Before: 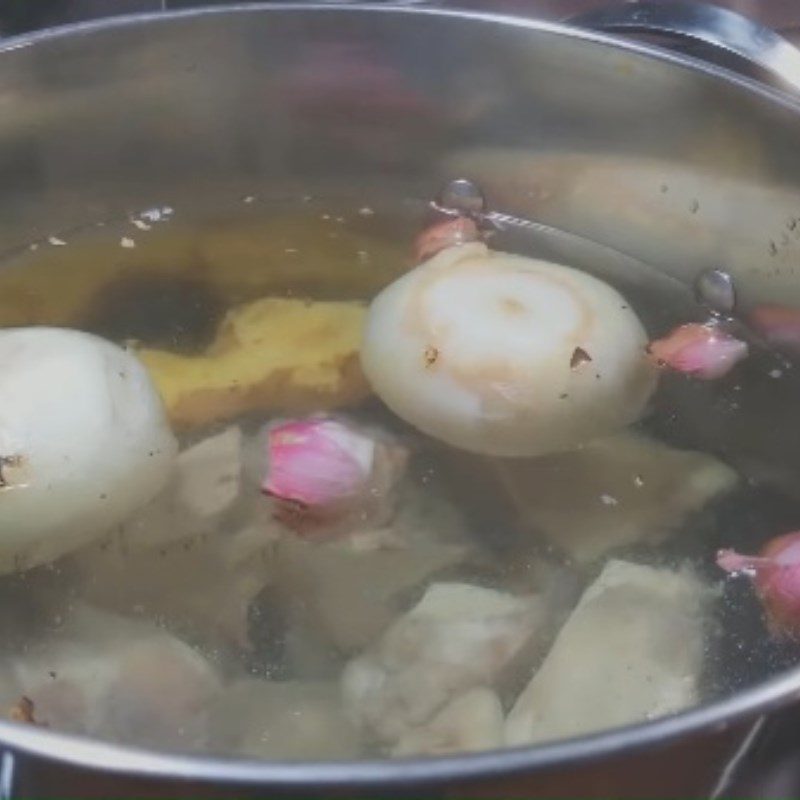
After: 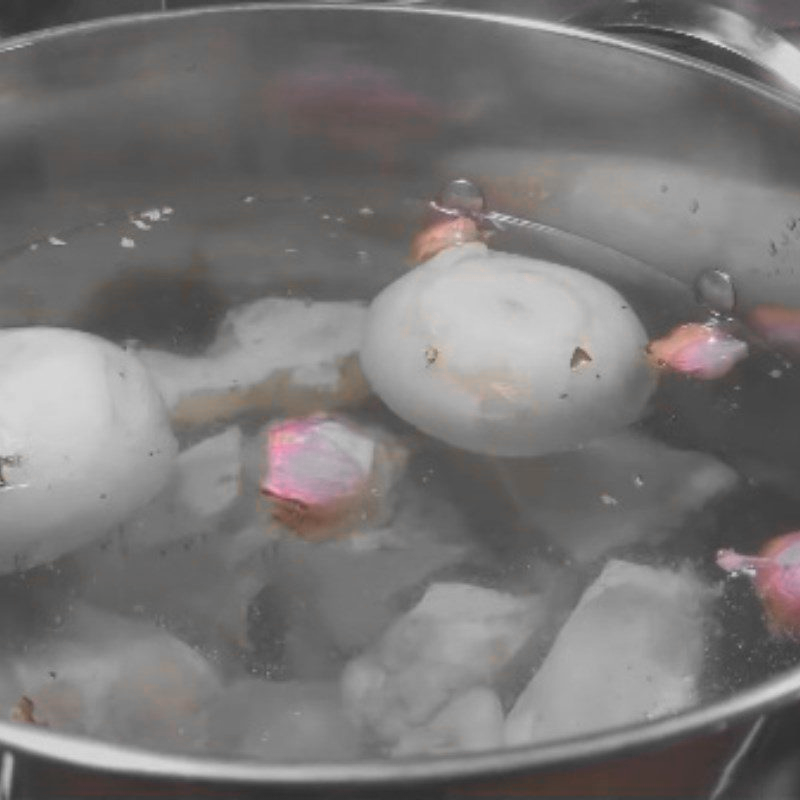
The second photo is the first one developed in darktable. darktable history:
color zones: curves: ch0 [(0, 0.65) (0.096, 0.644) (0.221, 0.539) (0.429, 0.5) (0.571, 0.5) (0.714, 0.5) (0.857, 0.5) (1, 0.65)]; ch1 [(0, 0.5) (0.143, 0.5) (0.257, -0.002) (0.429, 0.04) (0.571, -0.001) (0.714, -0.015) (0.857, 0.024) (1, 0.5)], mix 25.27%
